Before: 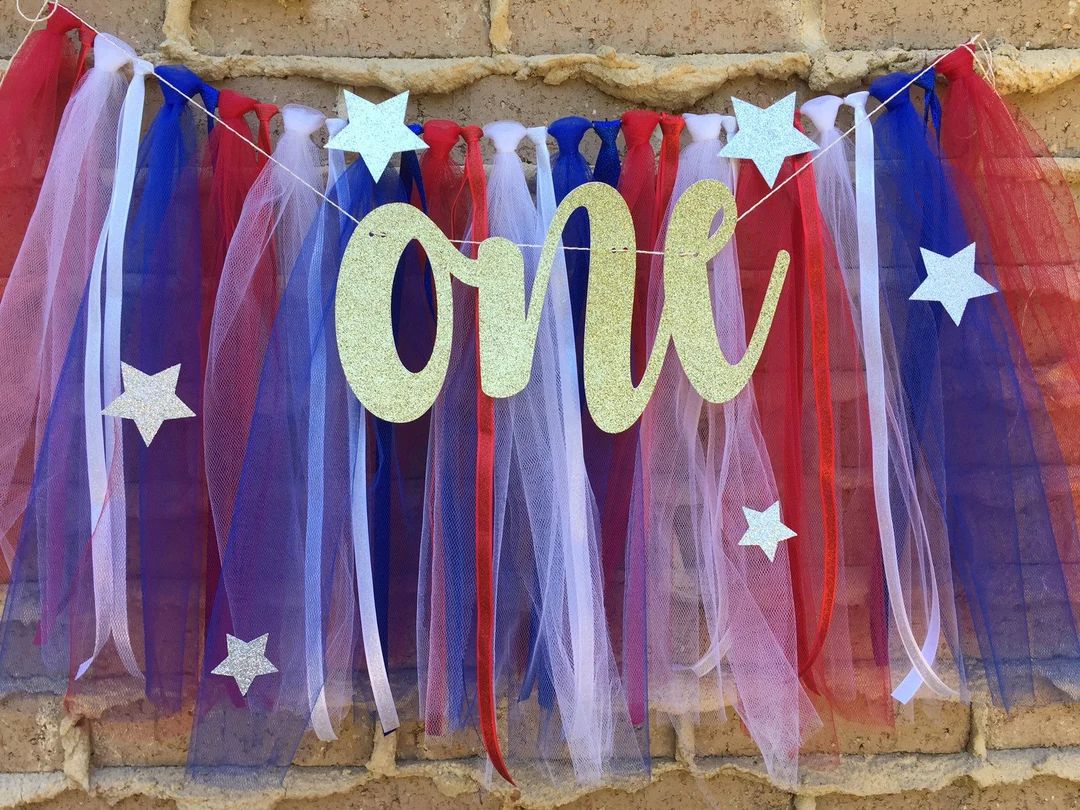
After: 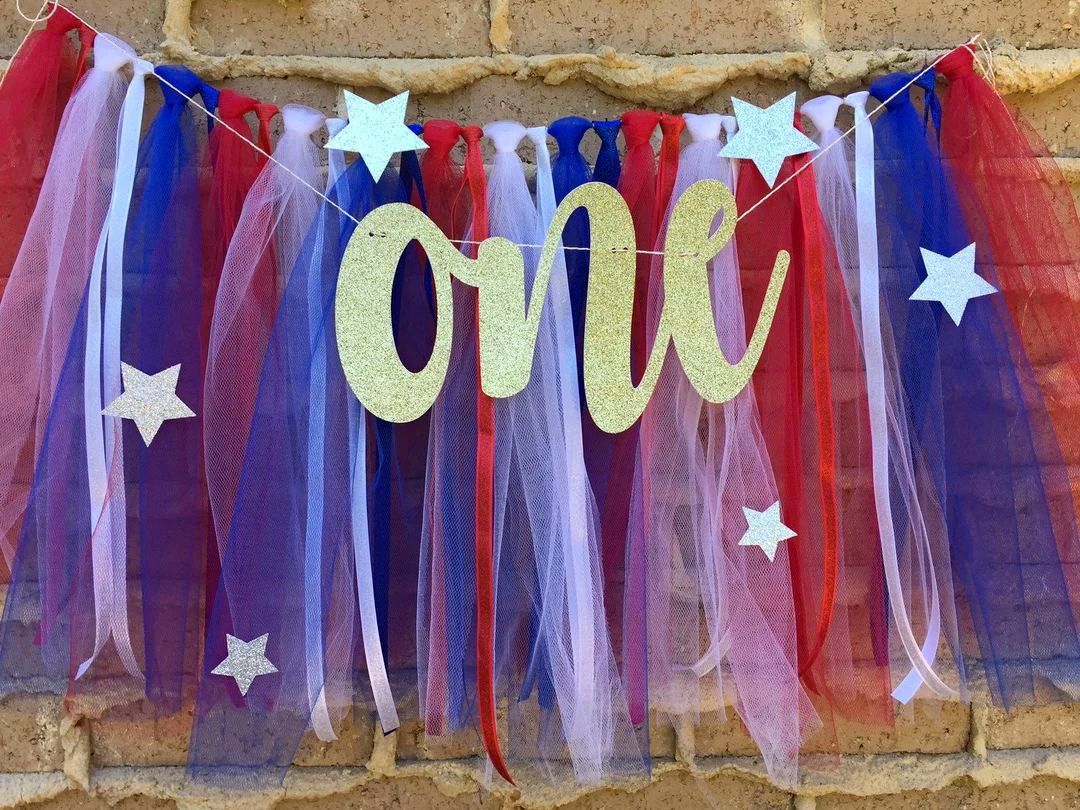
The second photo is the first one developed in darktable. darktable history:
haze removal: compatibility mode true, adaptive false
color balance rgb: global vibrance 10%
